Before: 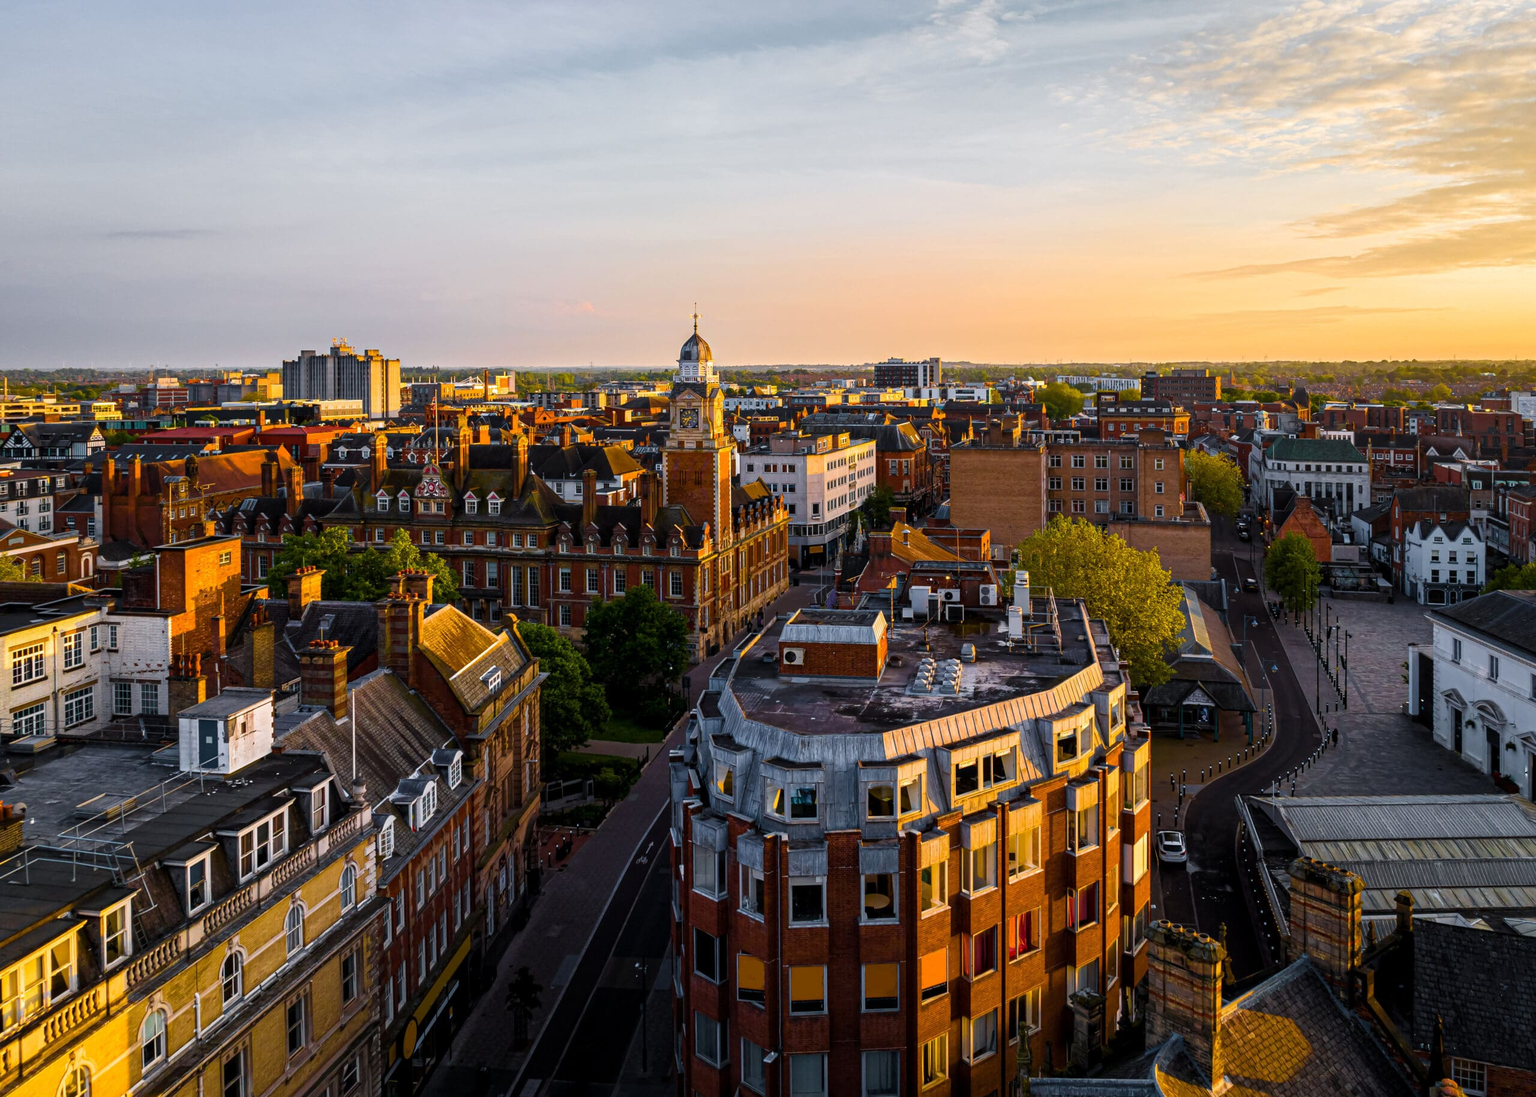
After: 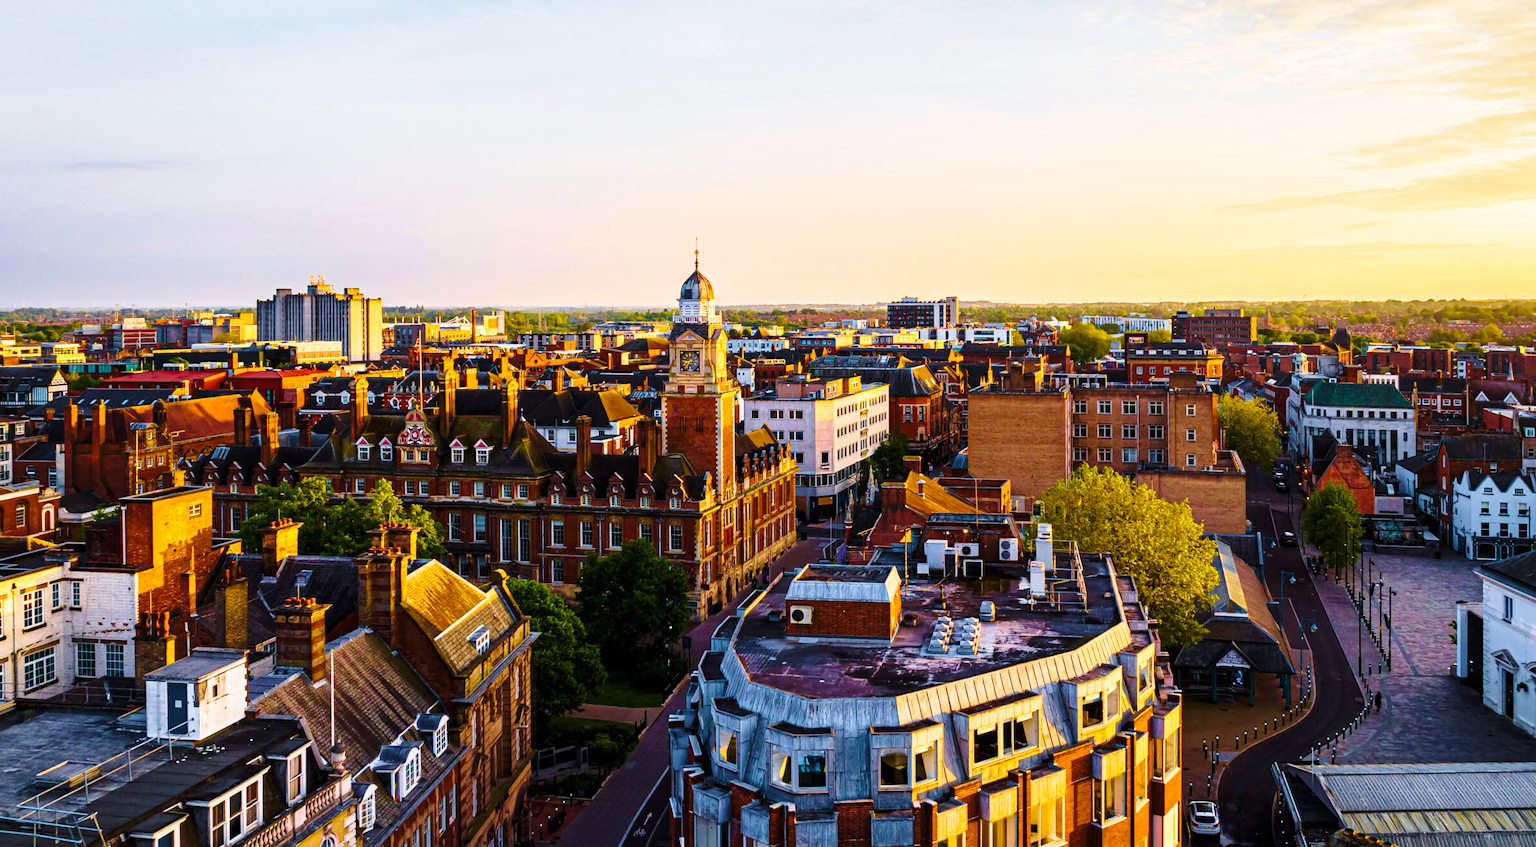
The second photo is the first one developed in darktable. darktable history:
velvia: strength 75%
crop: left 2.737%, top 7.287%, right 3.421%, bottom 20.179%
base curve: curves: ch0 [(0, 0) (0.028, 0.03) (0.121, 0.232) (0.46, 0.748) (0.859, 0.968) (1, 1)], preserve colors none
